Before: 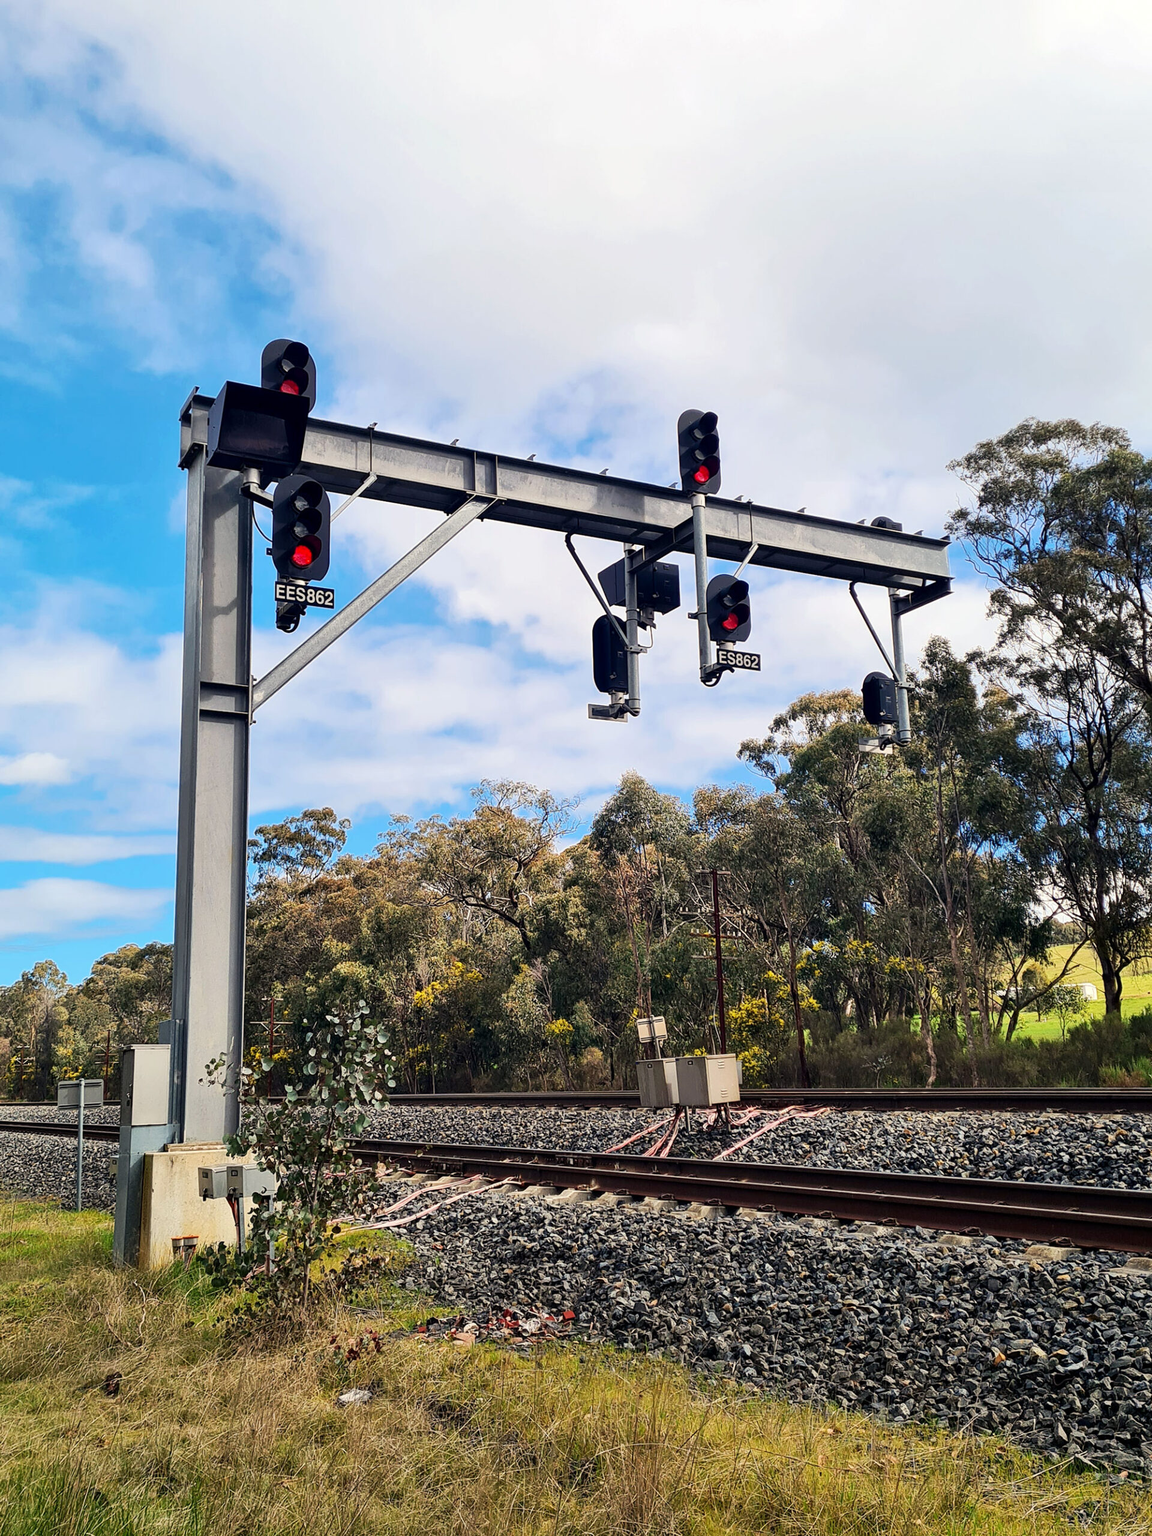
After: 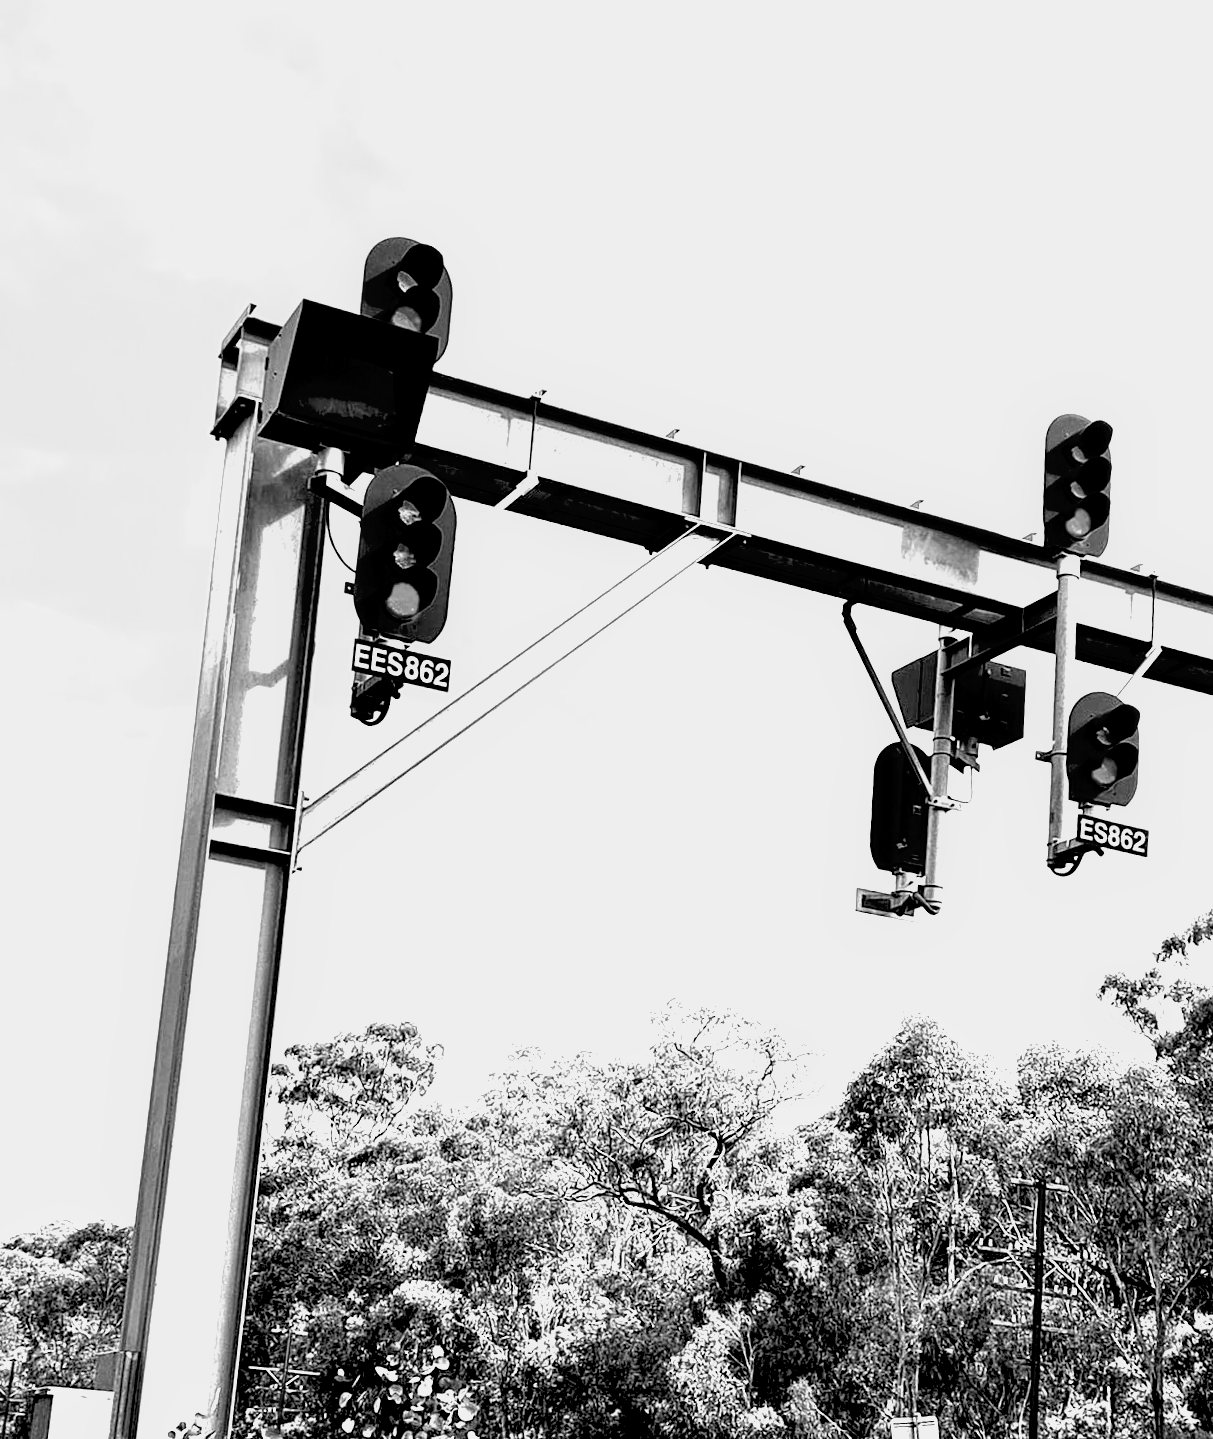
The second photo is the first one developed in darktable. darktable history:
white balance: red 0.988, blue 1.017
local contrast: highlights 100%, shadows 100%, detail 200%, midtone range 0.2
monochrome: a -74.22, b 78.2
velvia: on, module defaults
crop and rotate: angle -4.99°, left 2.122%, top 6.945%, right 27.566%, bottom 30.519%
exposure: black level correction 0.016, exposure 1.774 EV, compensate highlight preservation false
